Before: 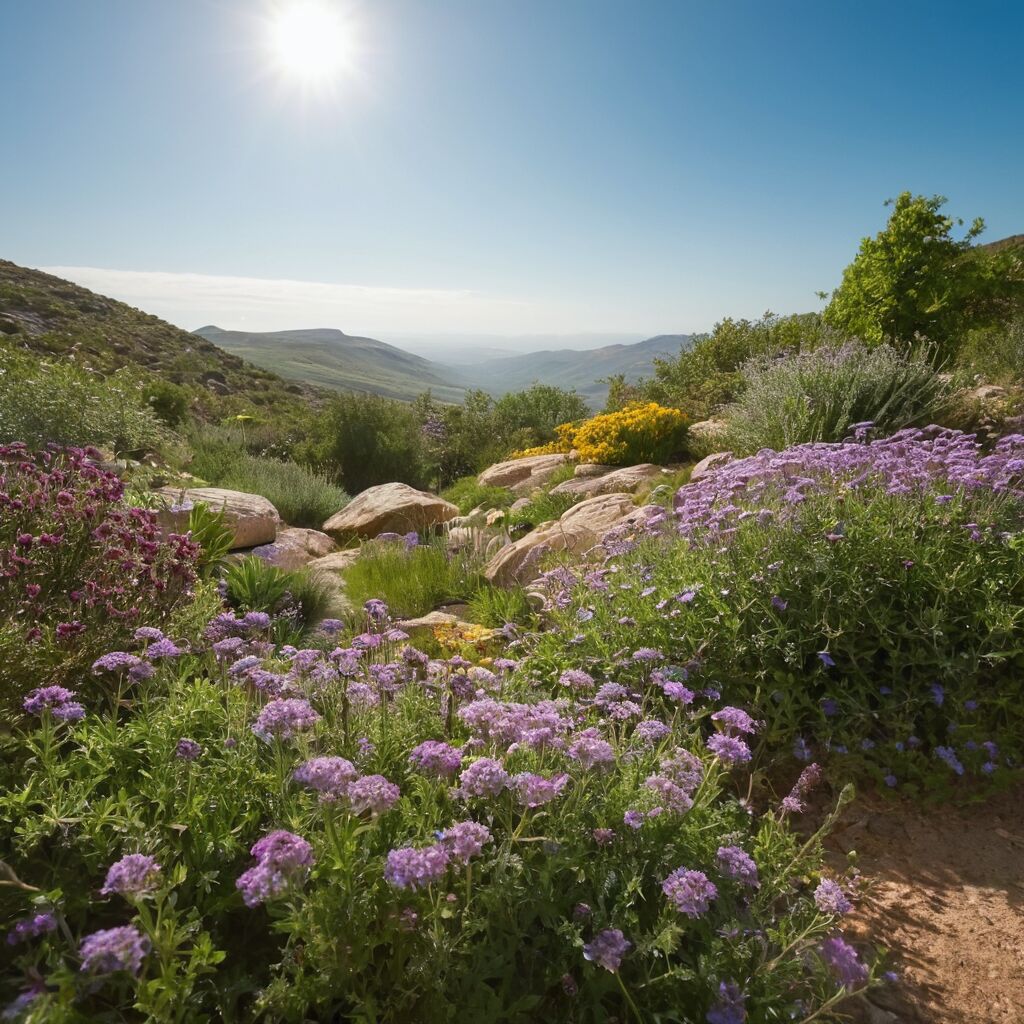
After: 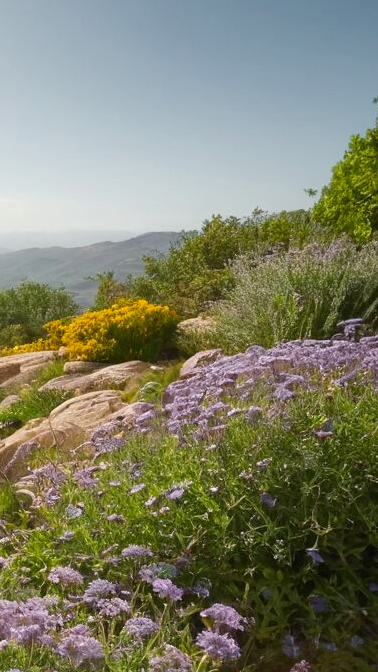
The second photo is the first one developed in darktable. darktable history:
color zones: curves: ch1 [(0.25, 0.61) (0.75, 0.248)]
crop and rotate: left 49.936%, top 10.094%, right 13.136%, bottom 24.256%
